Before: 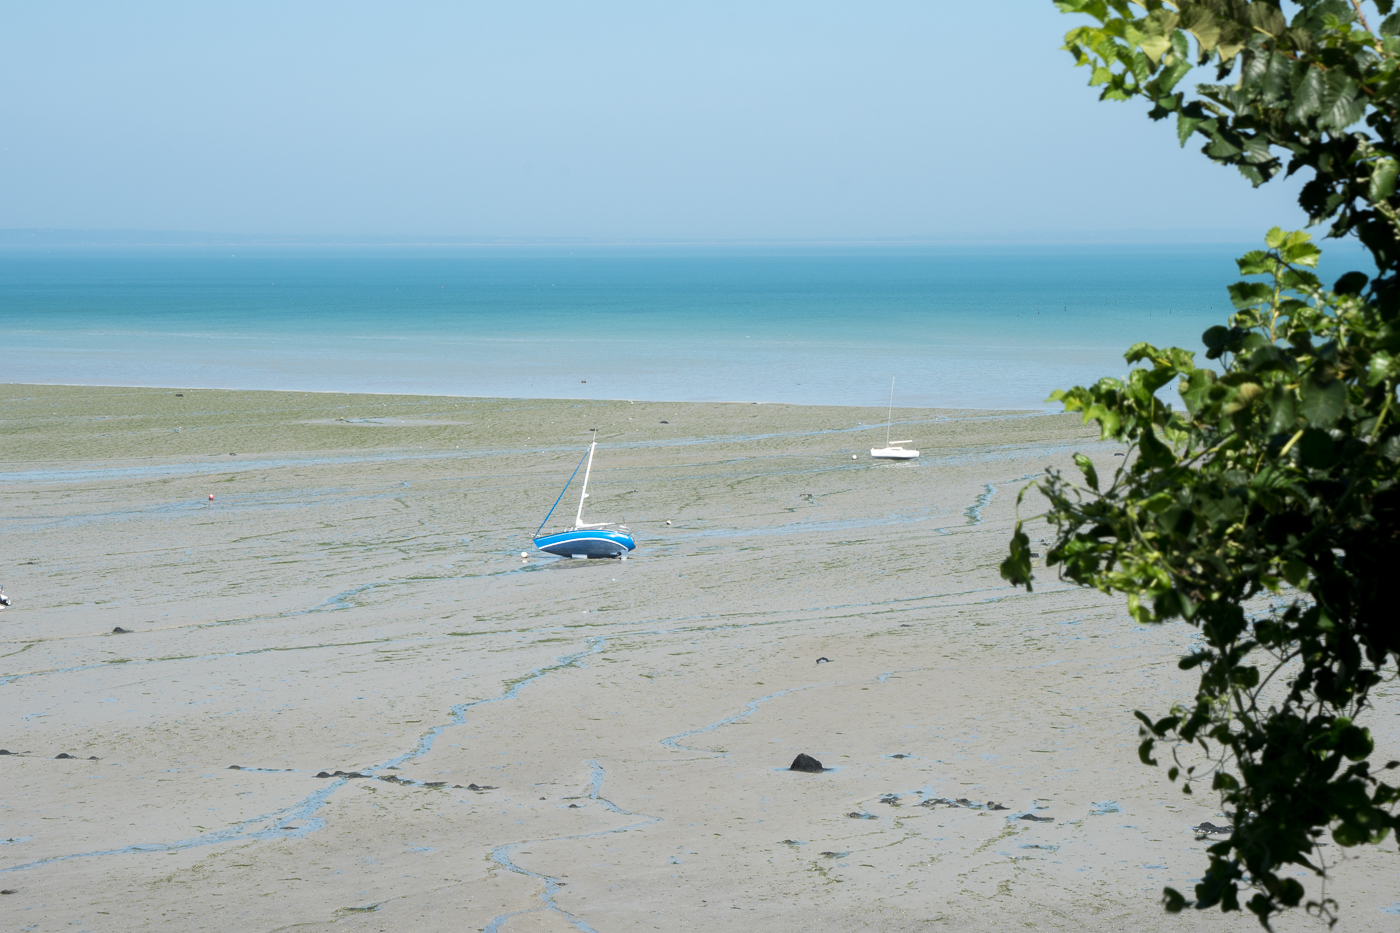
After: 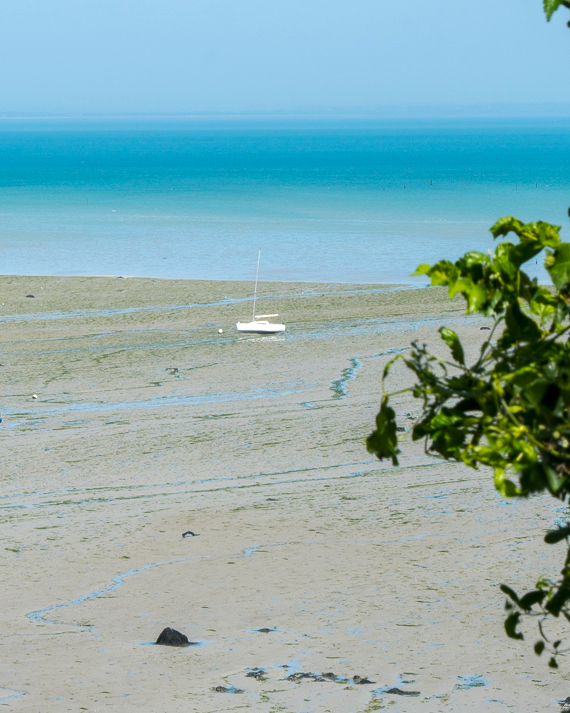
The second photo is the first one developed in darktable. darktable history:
color balance rgb: power › hue 74.04°, global offset › luminance 0.26%, global offset › hue 169.53°, perceptual saturation grading › global saturation 48.86%
color correction: highlights b* 0.009
crop: left 45.297%, top 13.603%, right 13.972%, bottom 9.924%
local contrast: on, module defaults
